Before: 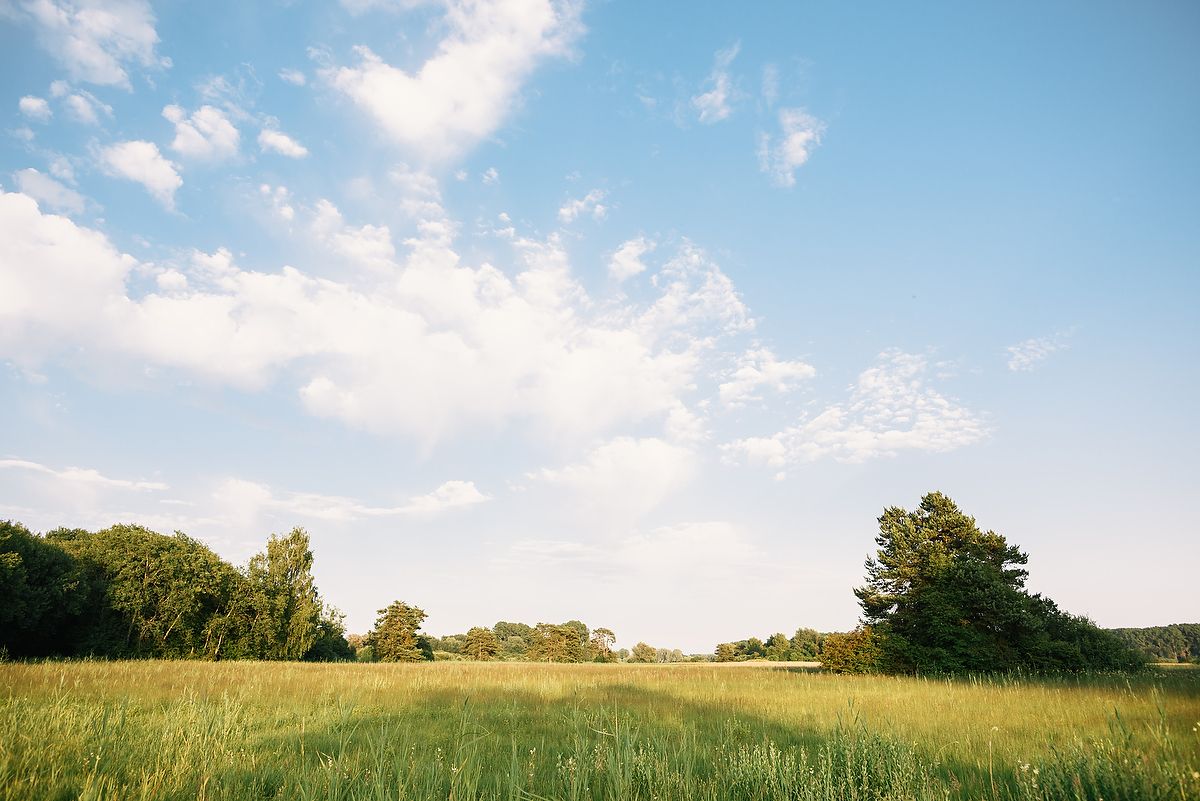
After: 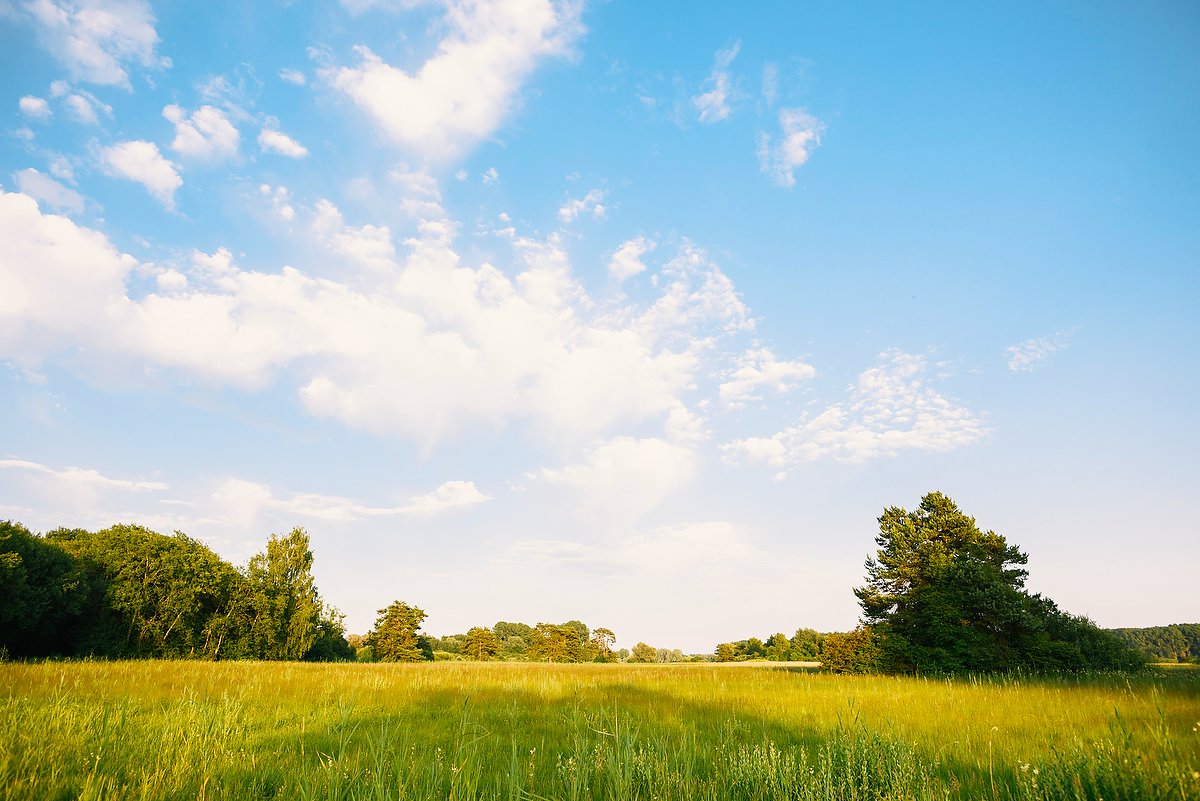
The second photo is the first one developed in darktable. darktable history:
color balance rgb: perceptual saturation grading › global saturation 0.646%, global vibrance 50.553%
